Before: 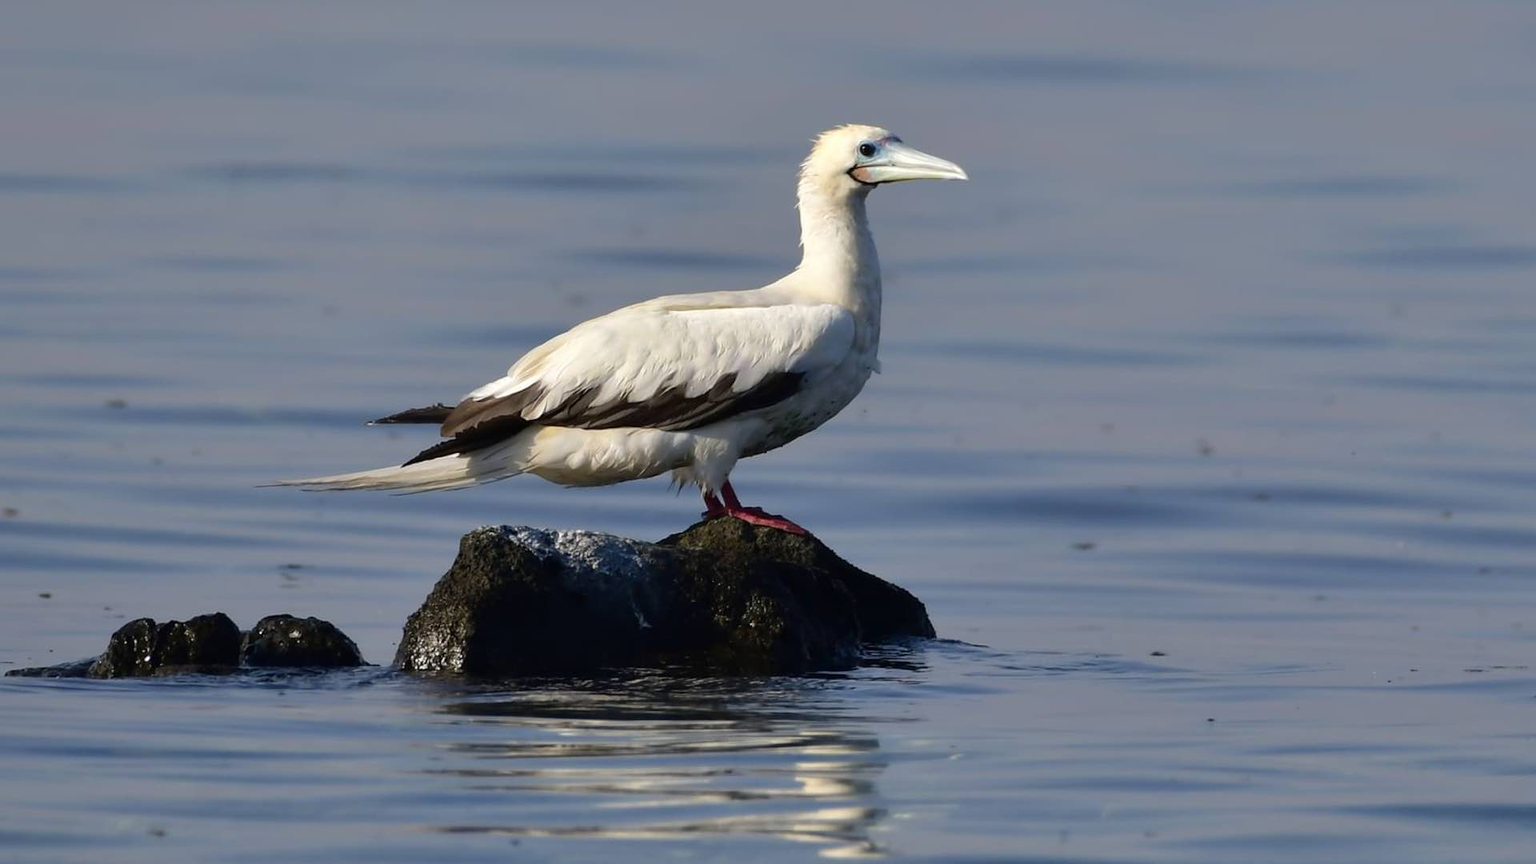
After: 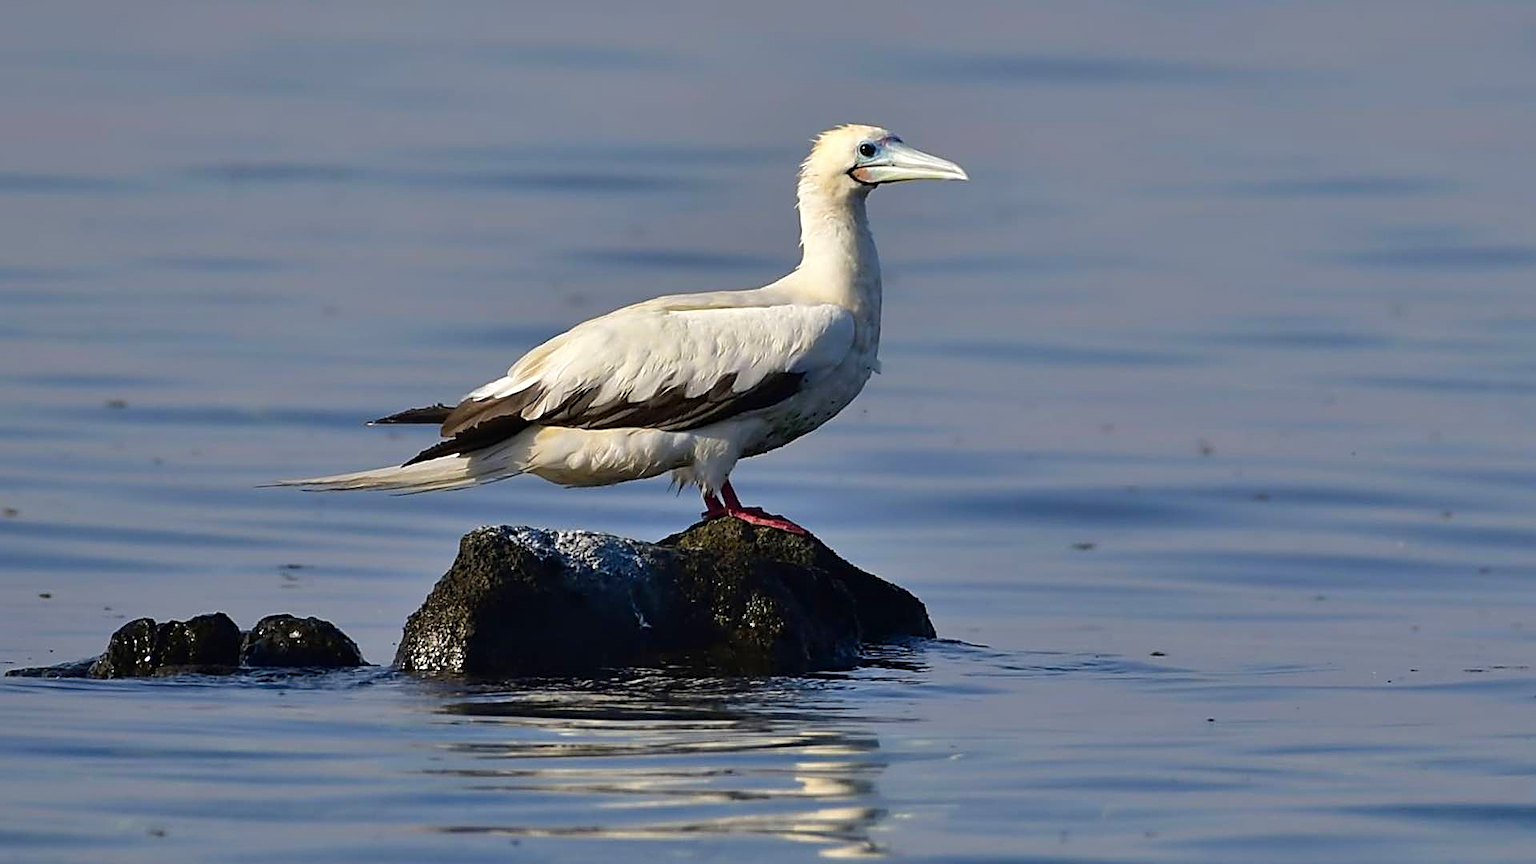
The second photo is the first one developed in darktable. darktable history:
color balance rgb: linear chroma grading › global chroma 20.435%, perceptual saturation grading › global saturation 0.287%, saturation formula JzAzBz (2021)
shadows and highlights: low approximation 0.01, soften with gaussian
sharpen: radius 2.571, amount 0.696
